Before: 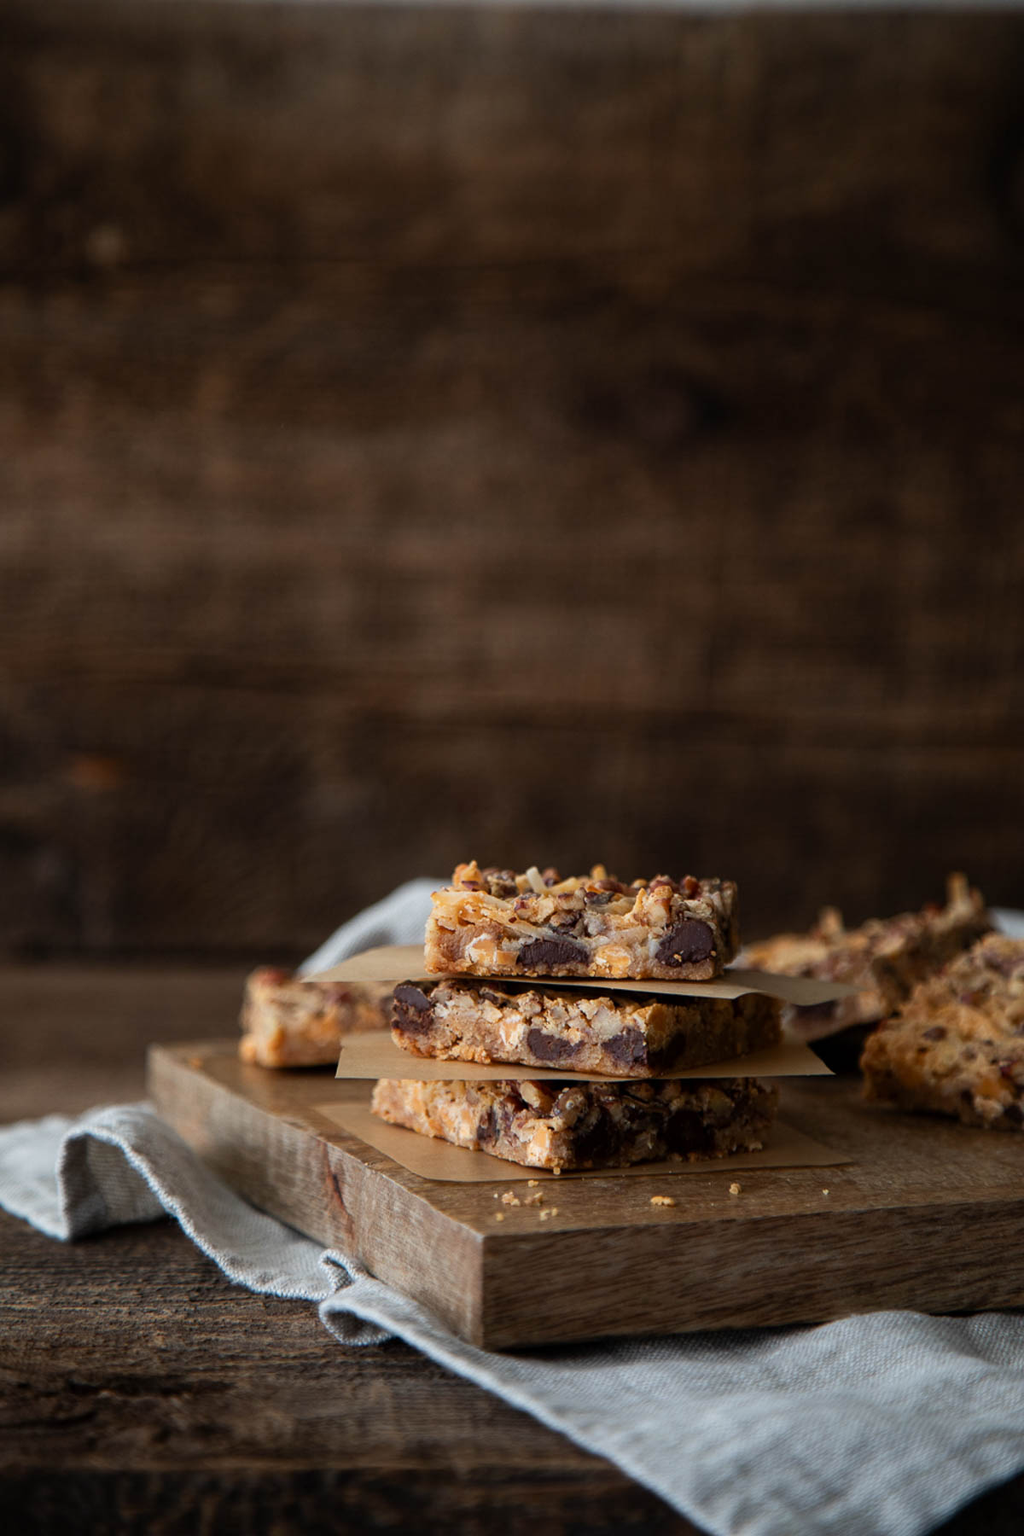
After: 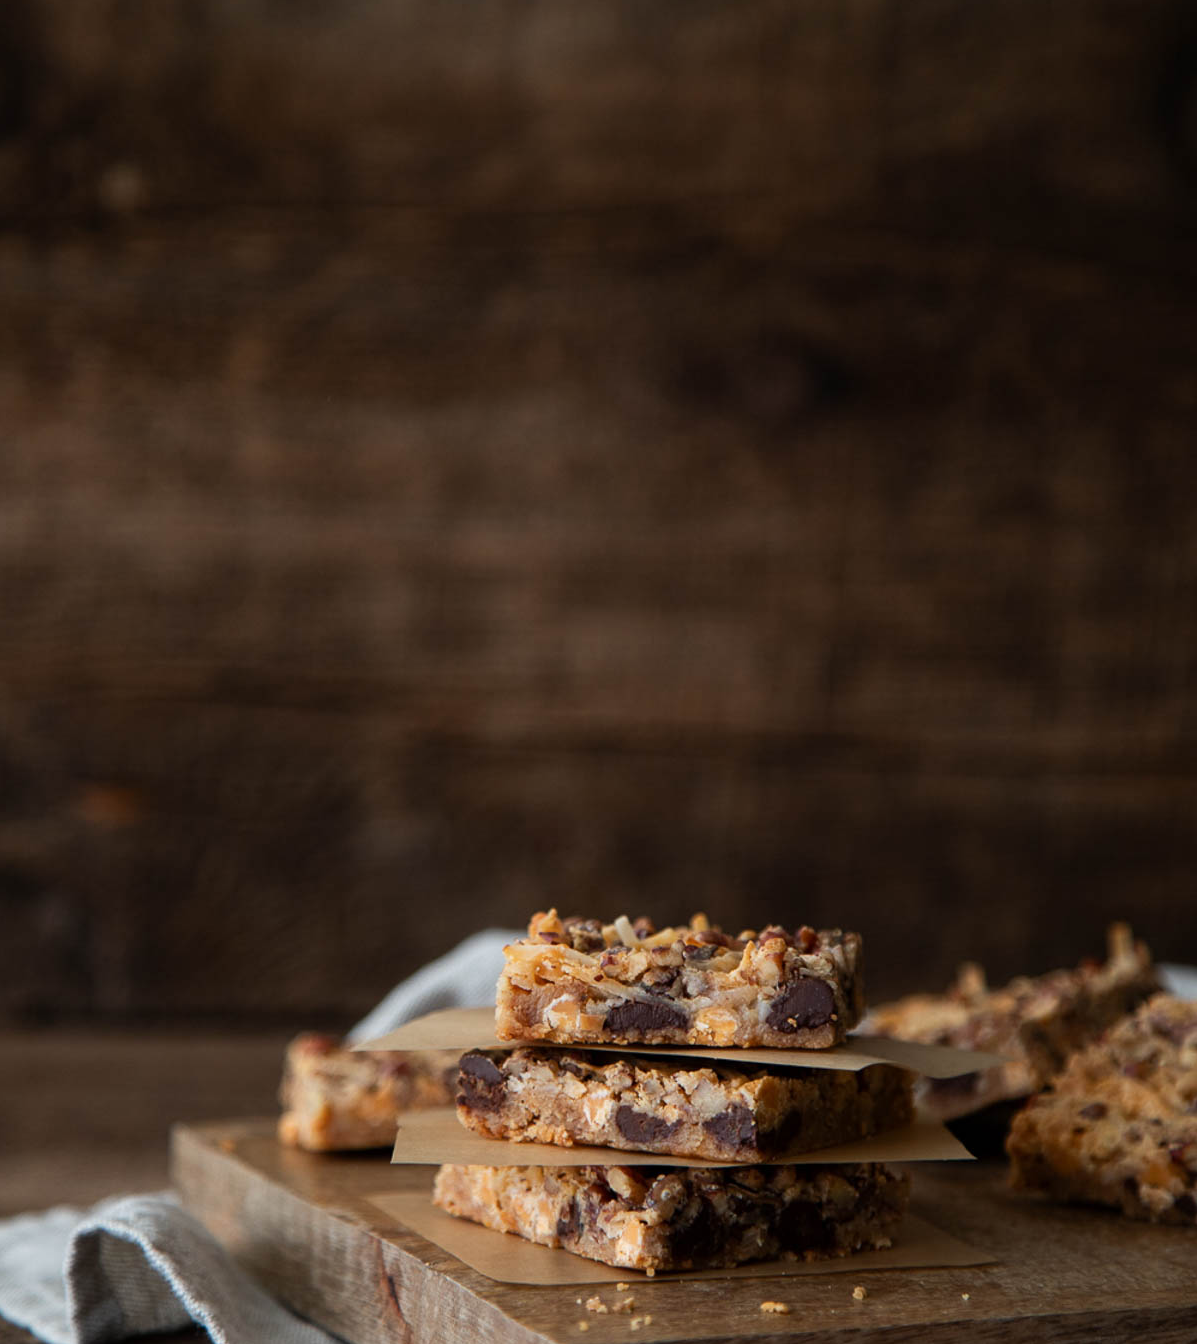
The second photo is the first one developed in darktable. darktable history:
crop: left 0.236%, top 5.564%, bottom 19.743%
